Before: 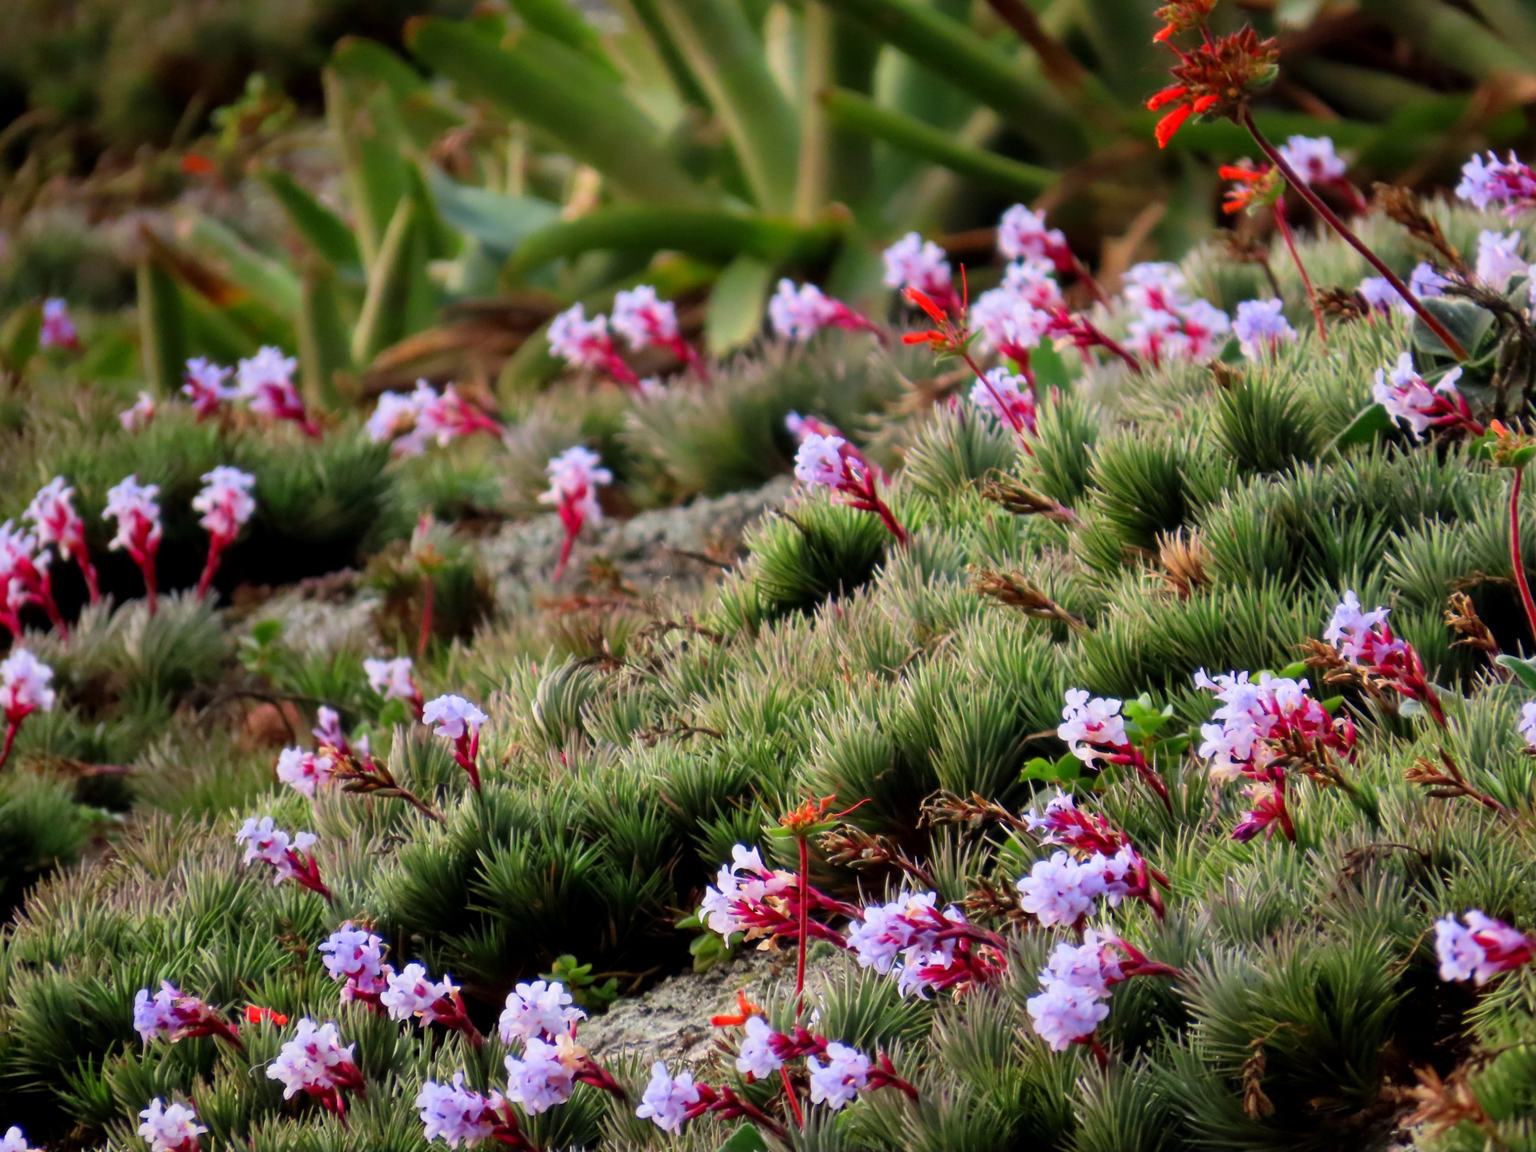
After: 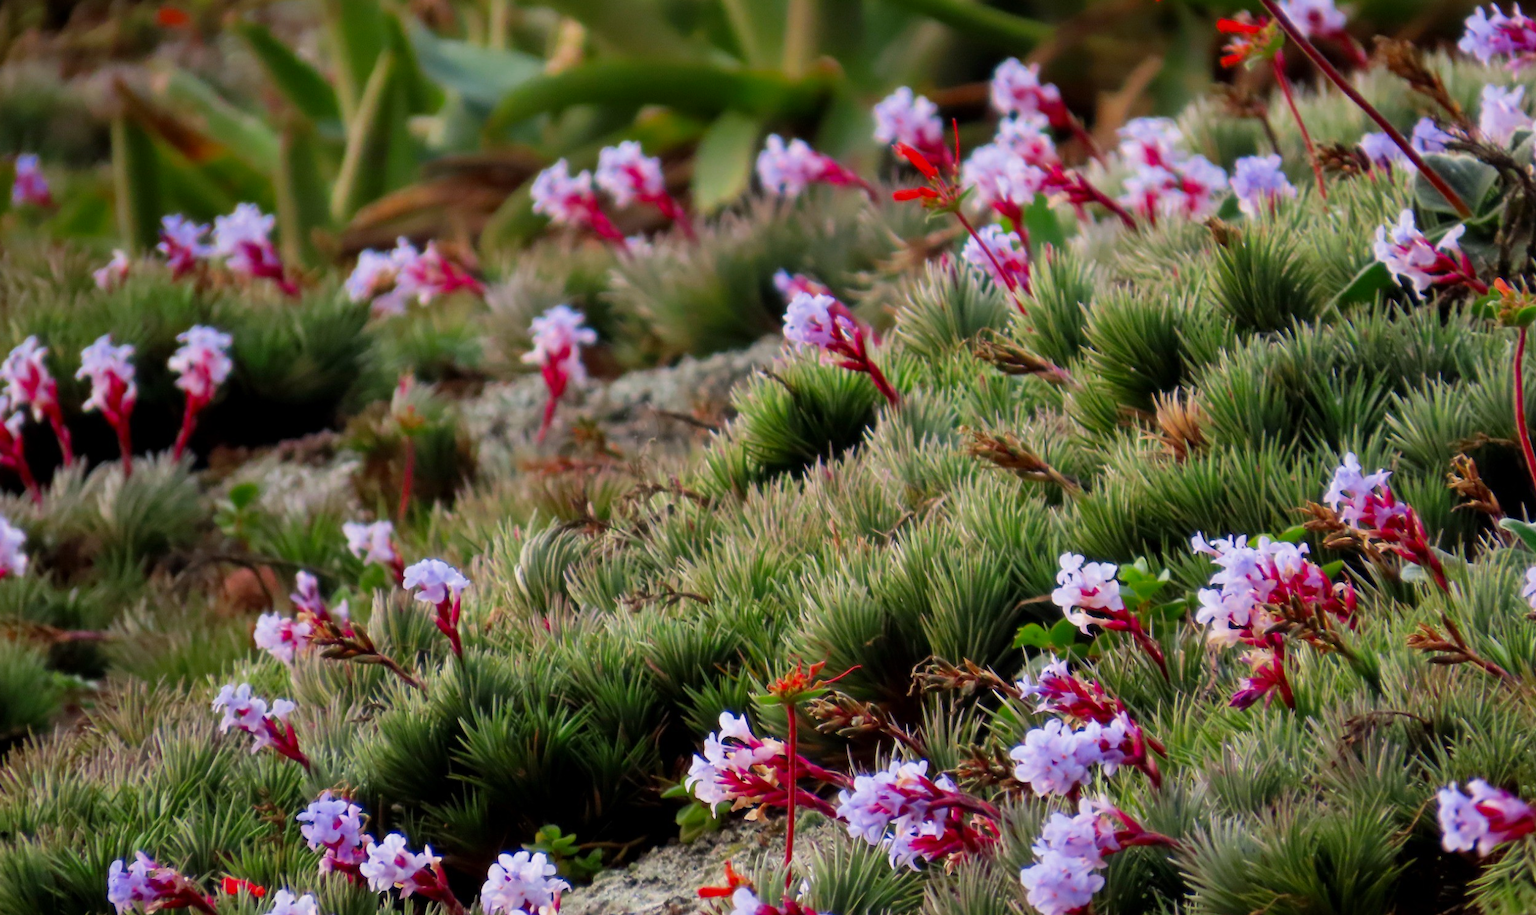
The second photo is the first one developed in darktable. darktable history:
base curve: curves: ch0 [(0, 0) (0.989, 0.992)], preserve colors none
crop and rotate: left 1.843%, top 12.852%, right 0.252%, bottom 9.351%
color zones: curves: ch0 [(0, 0.425) (0.143, 0.422) (0.286, 0.42) (0.429, 0.419) (0.571, 0.419) (0.714, 0.42) (0.857, 0.422) (1, 0.425)]
